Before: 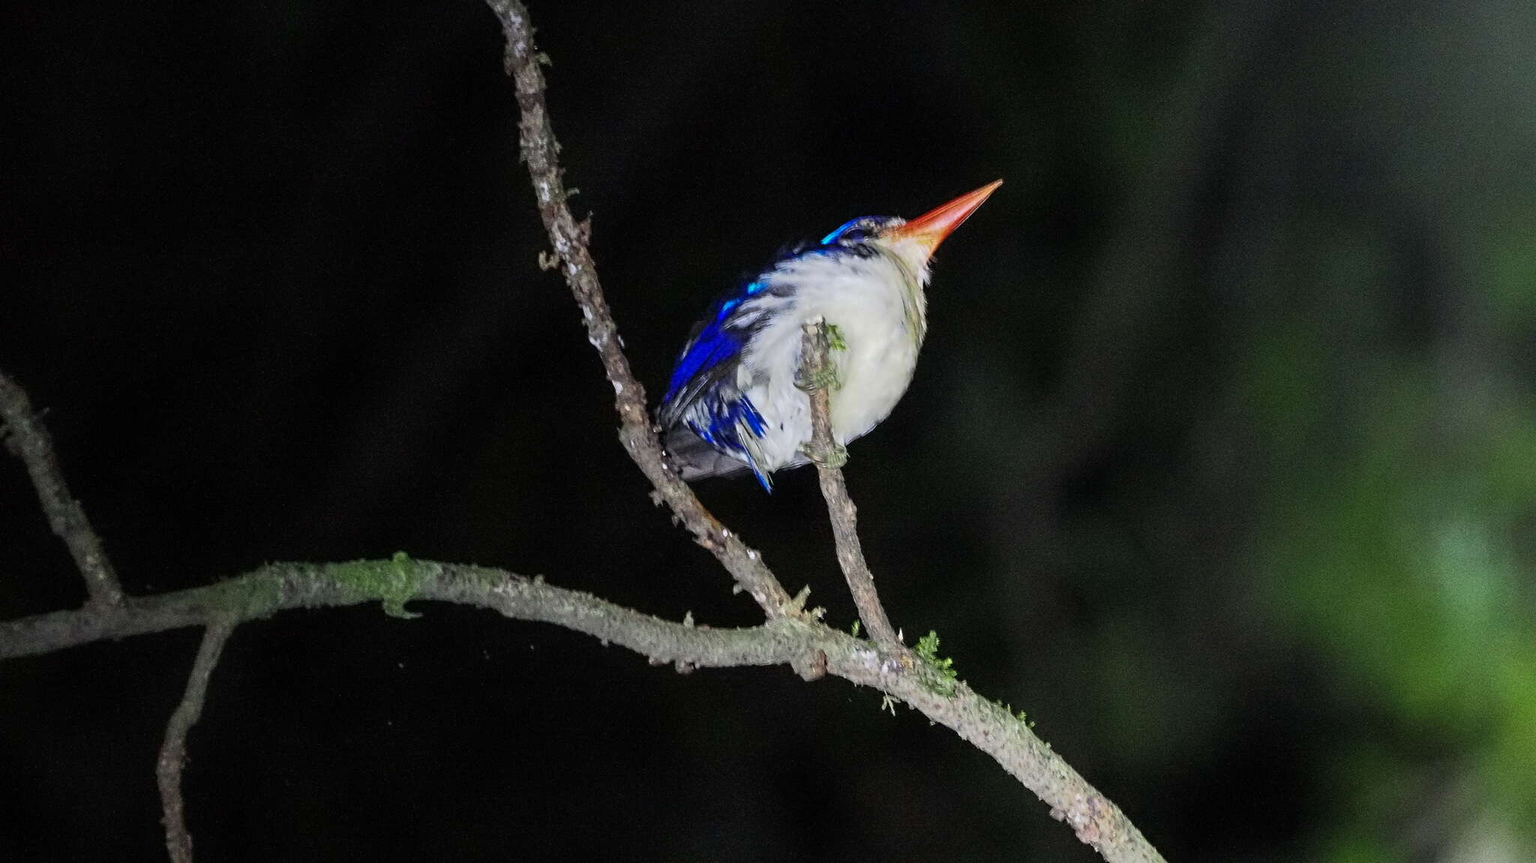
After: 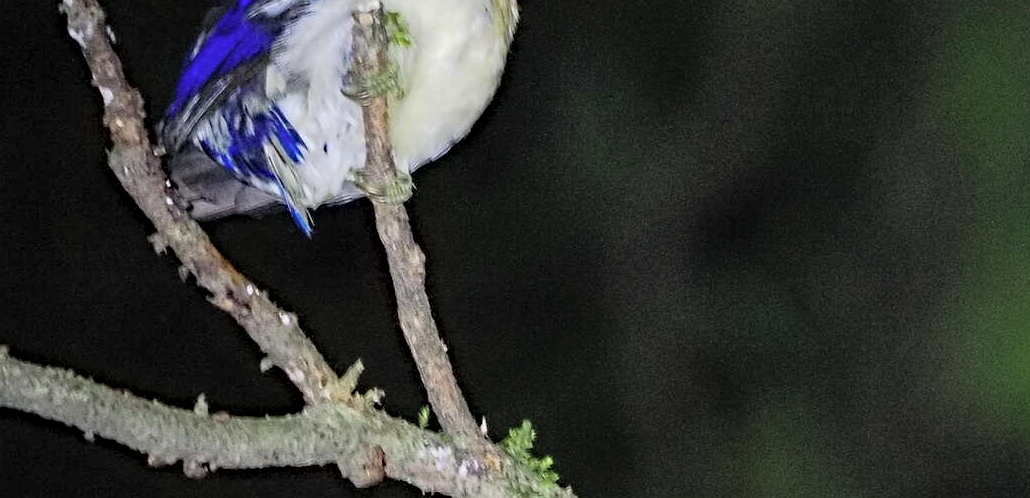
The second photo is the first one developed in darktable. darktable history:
crop: left 35.03%, top 36.625%, right 14.663%, bottom 20.057%
haze removal: strength 0.29, distance 0.25, compatibility mode true, adaptive false
contrast brightness saturation: brightness 0.13
